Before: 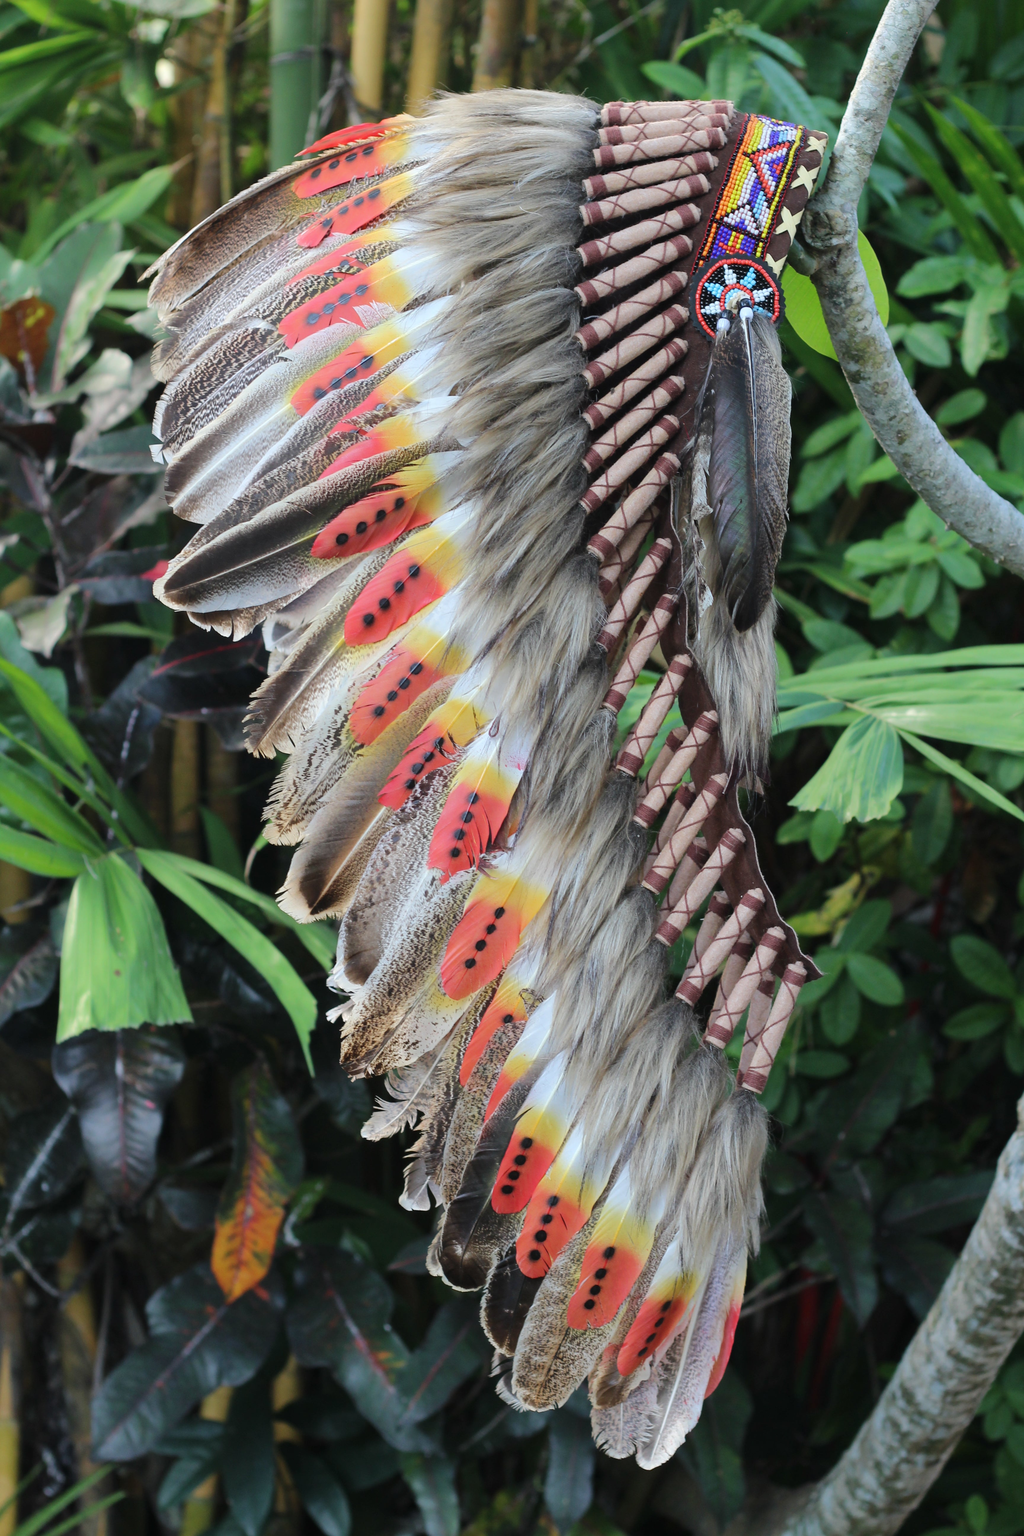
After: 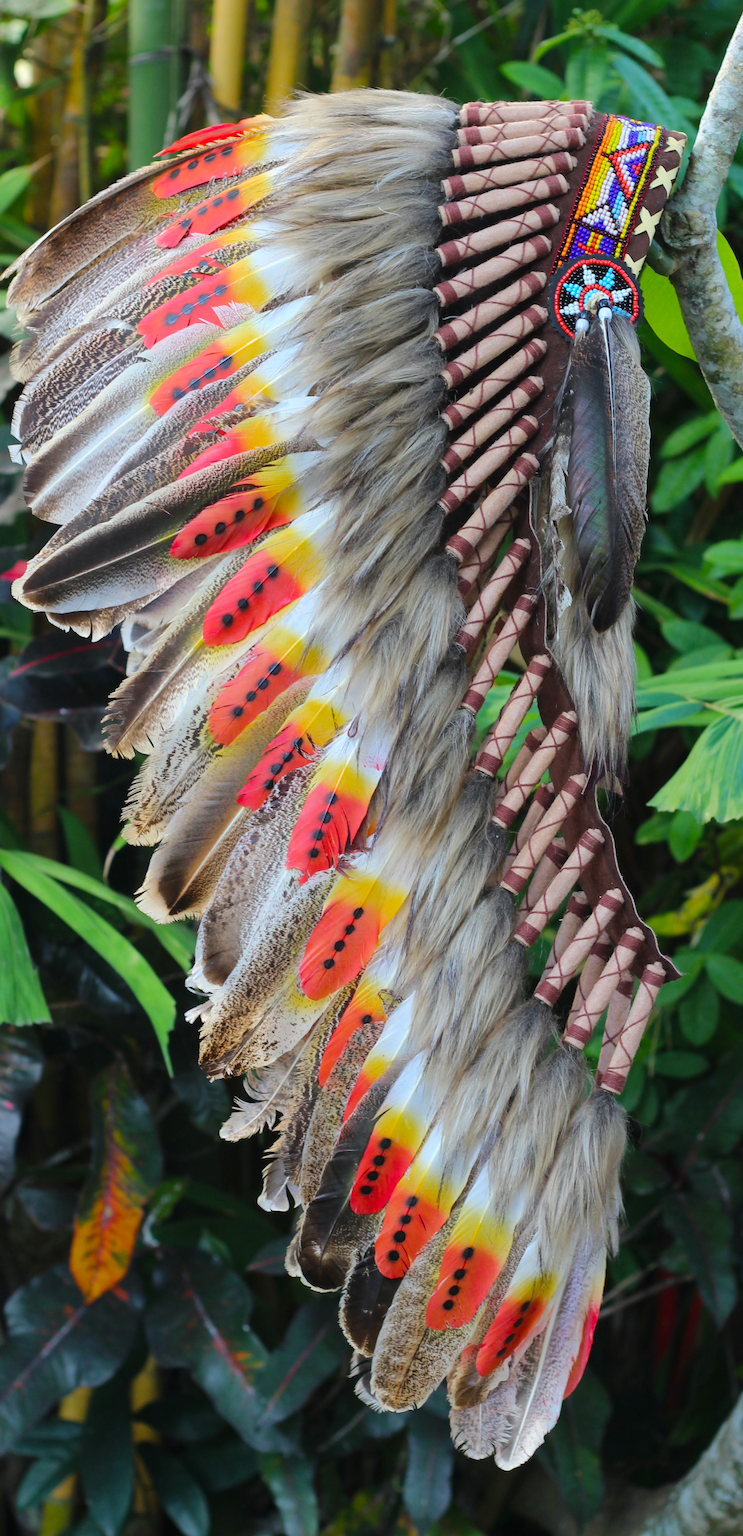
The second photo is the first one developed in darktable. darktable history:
color balance rgb: perceptual saturation grading › global saturation 30.089%, global vibrance 20%
crop: left 13.852%, right 13.272%
